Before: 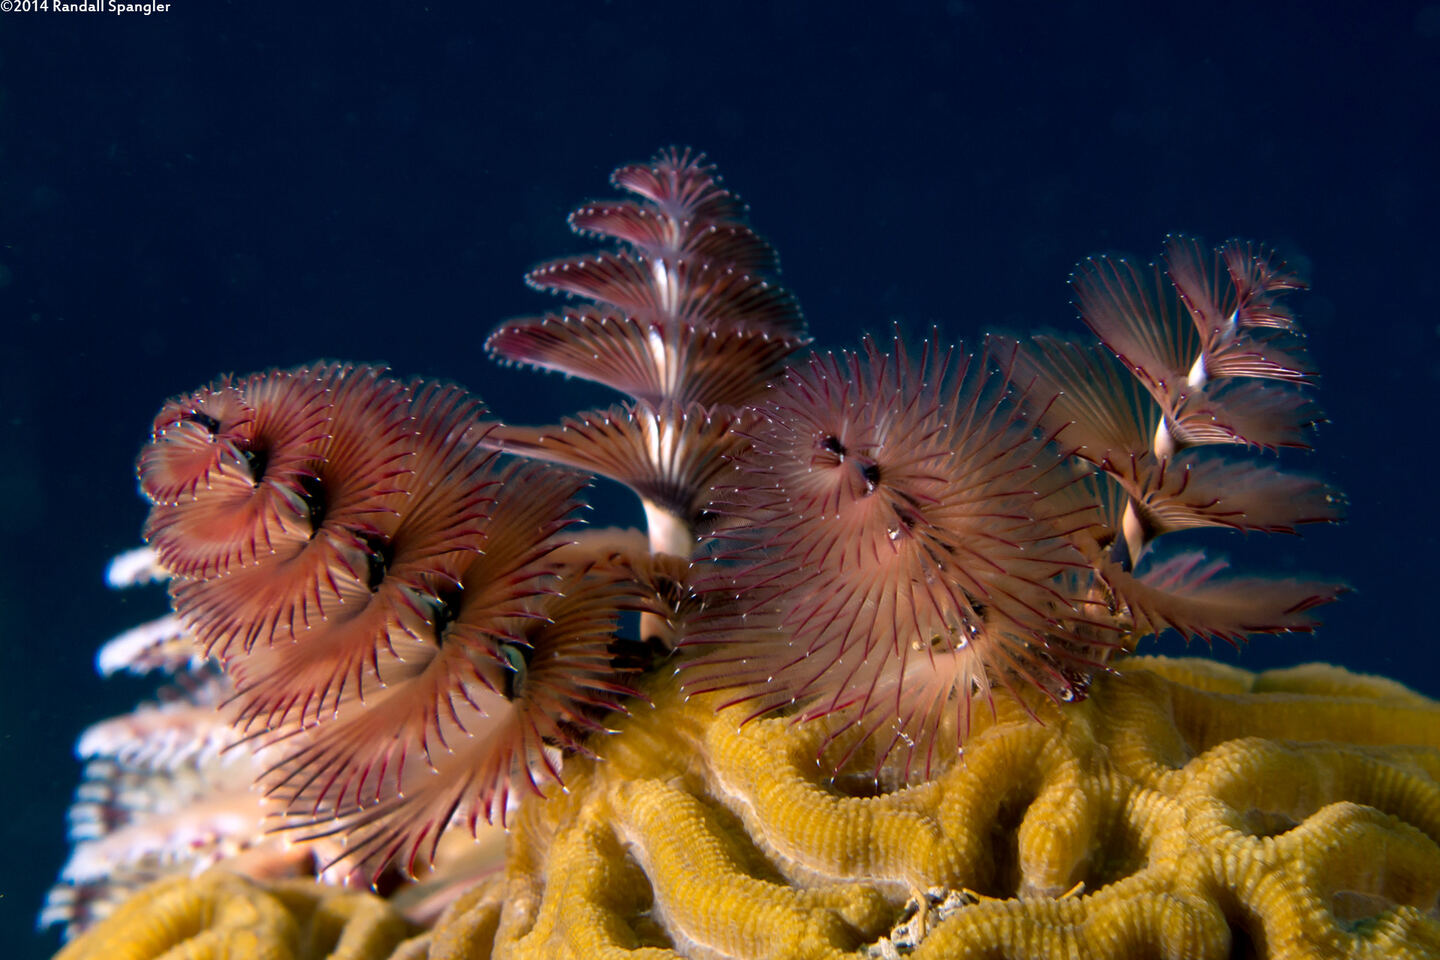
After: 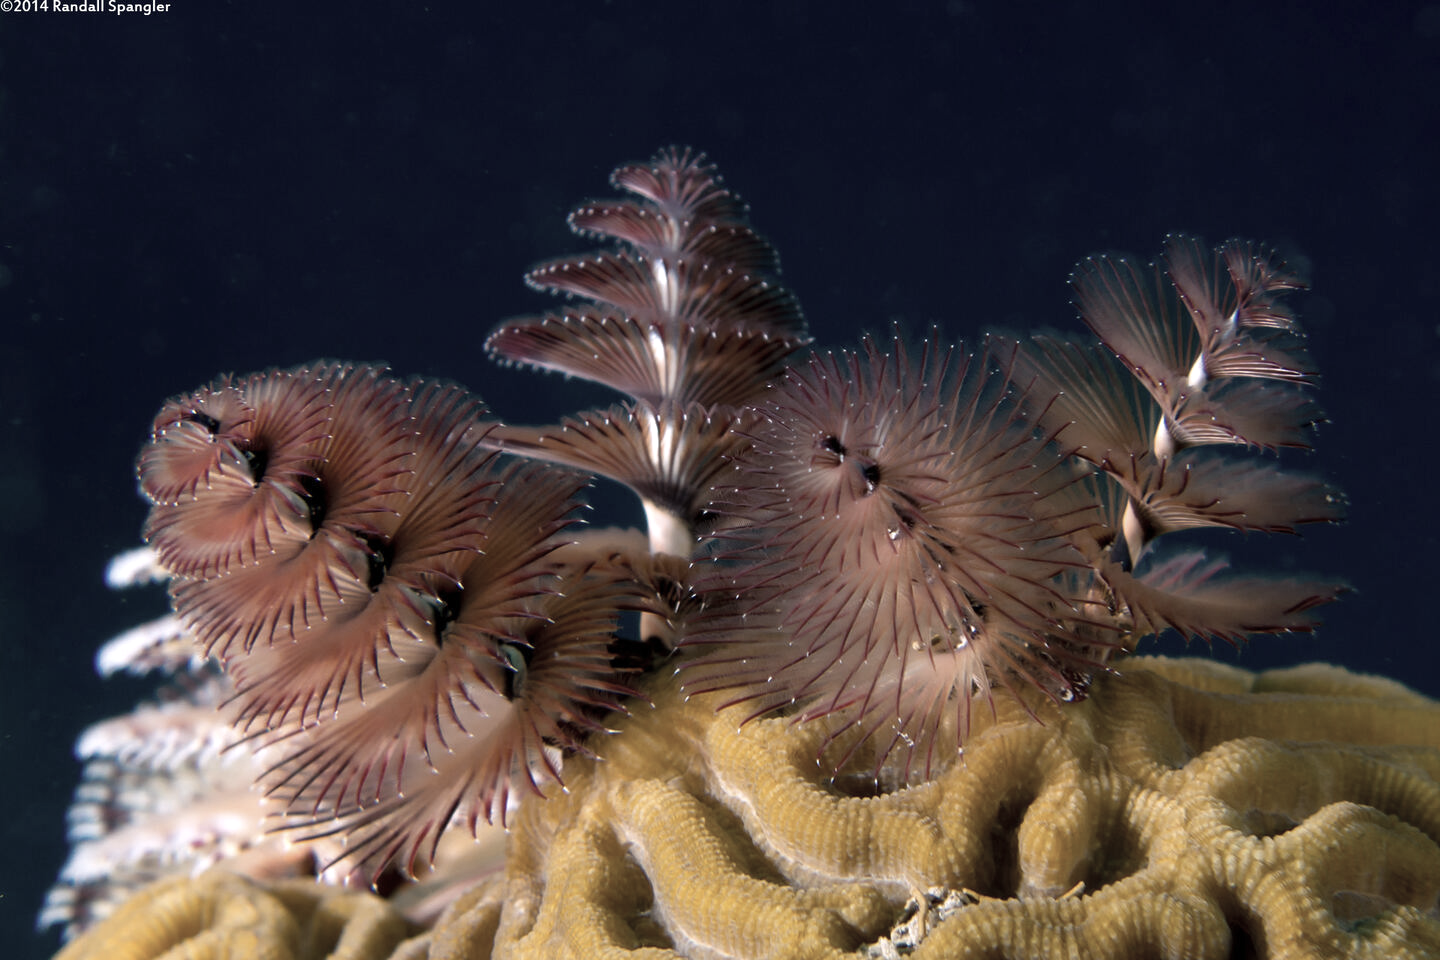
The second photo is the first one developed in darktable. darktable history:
color correction: saturation 0.5
vibrance: vibrance 100%
exposure: exposure 0.15 EV, compensate highlight preservation false
